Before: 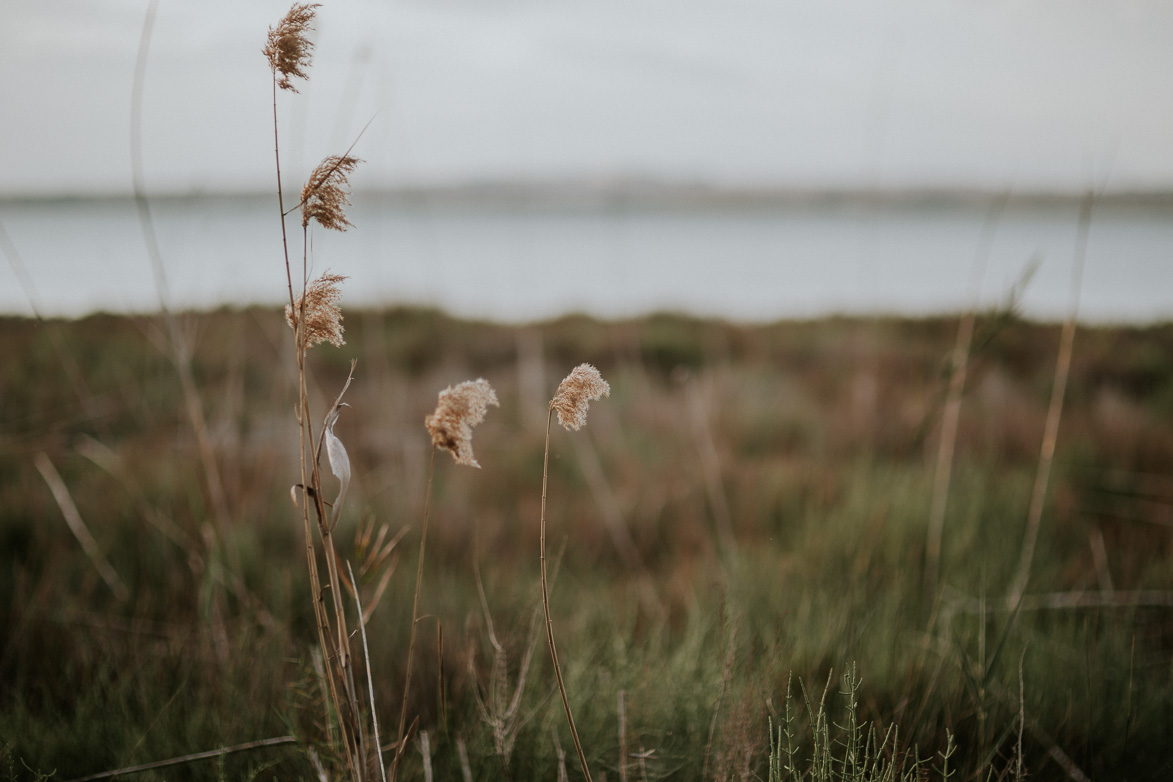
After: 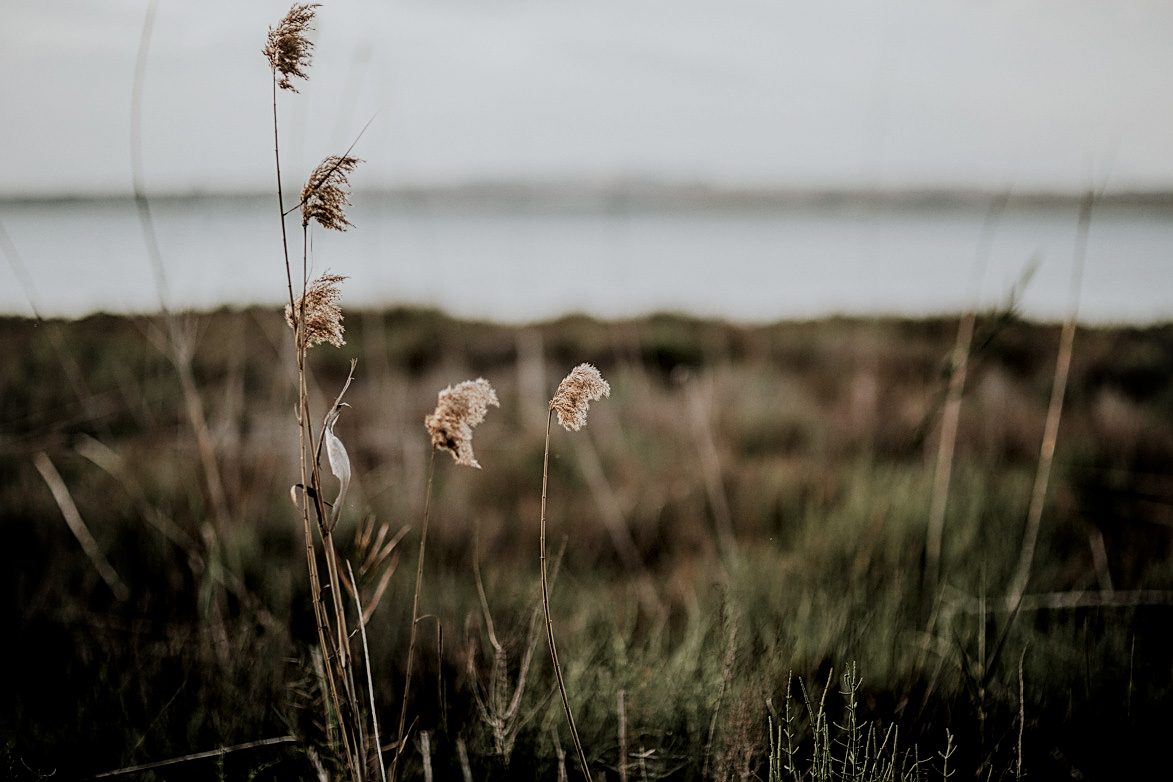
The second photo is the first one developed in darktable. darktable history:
filmic rgb: black relative exposure -5.1 EV, white relative exposure 3.98 EV, hardness 2.88, contrast 1.396, highlights saturation mix -29.55%
local contrast: on, module defaults
sharpen: on, module defaults
